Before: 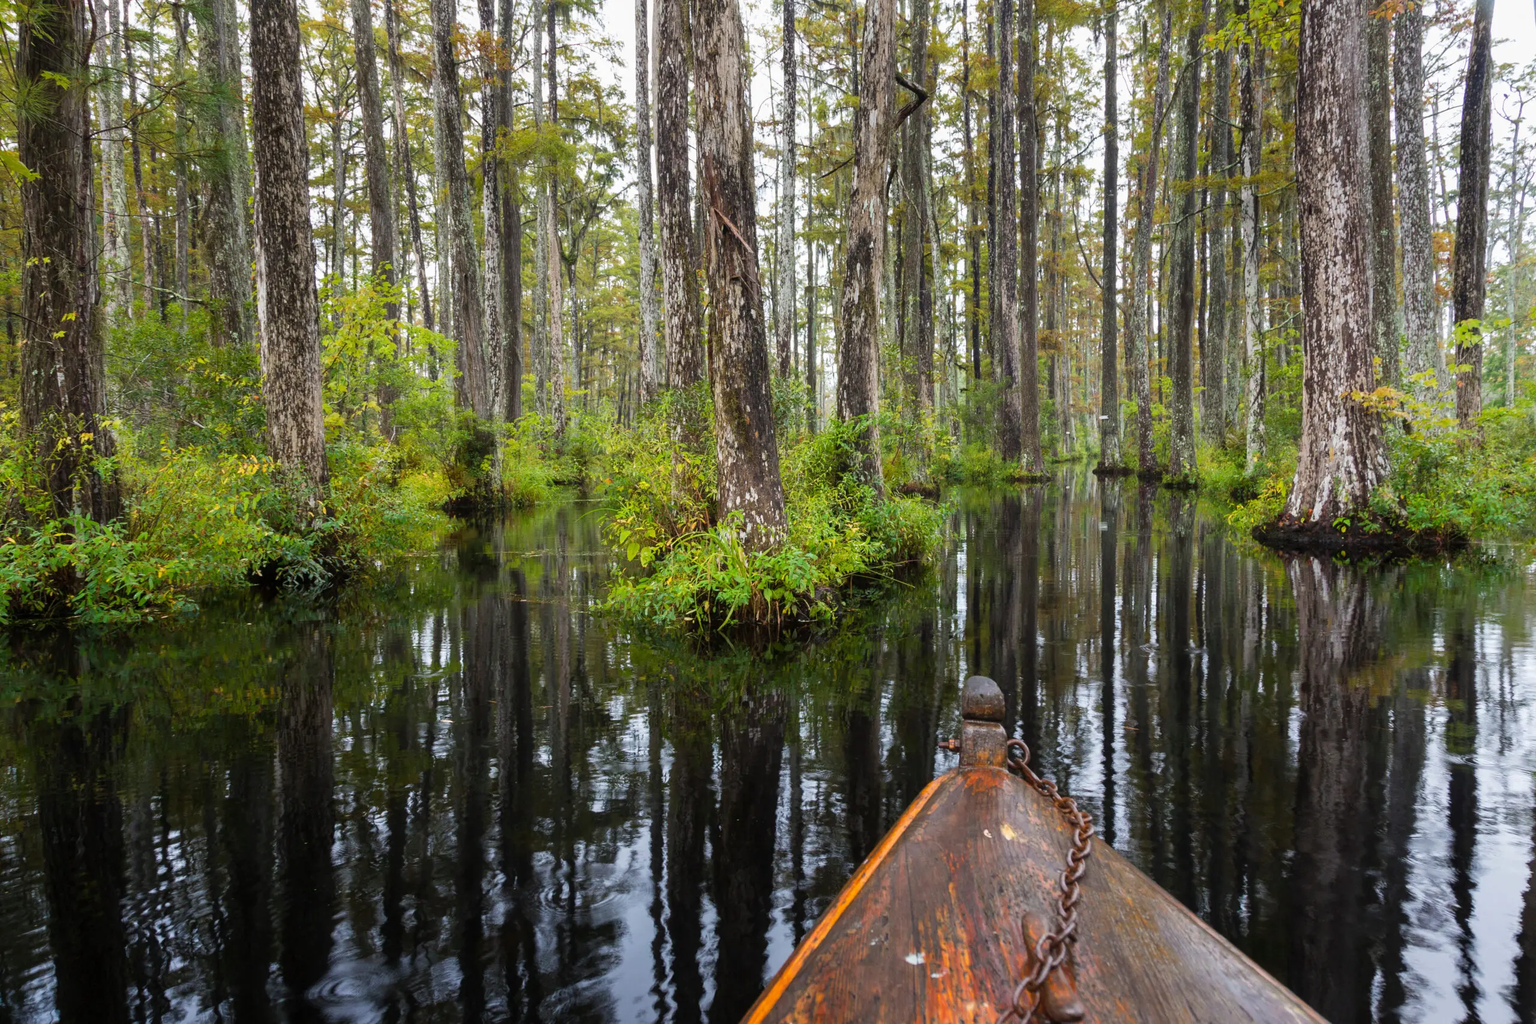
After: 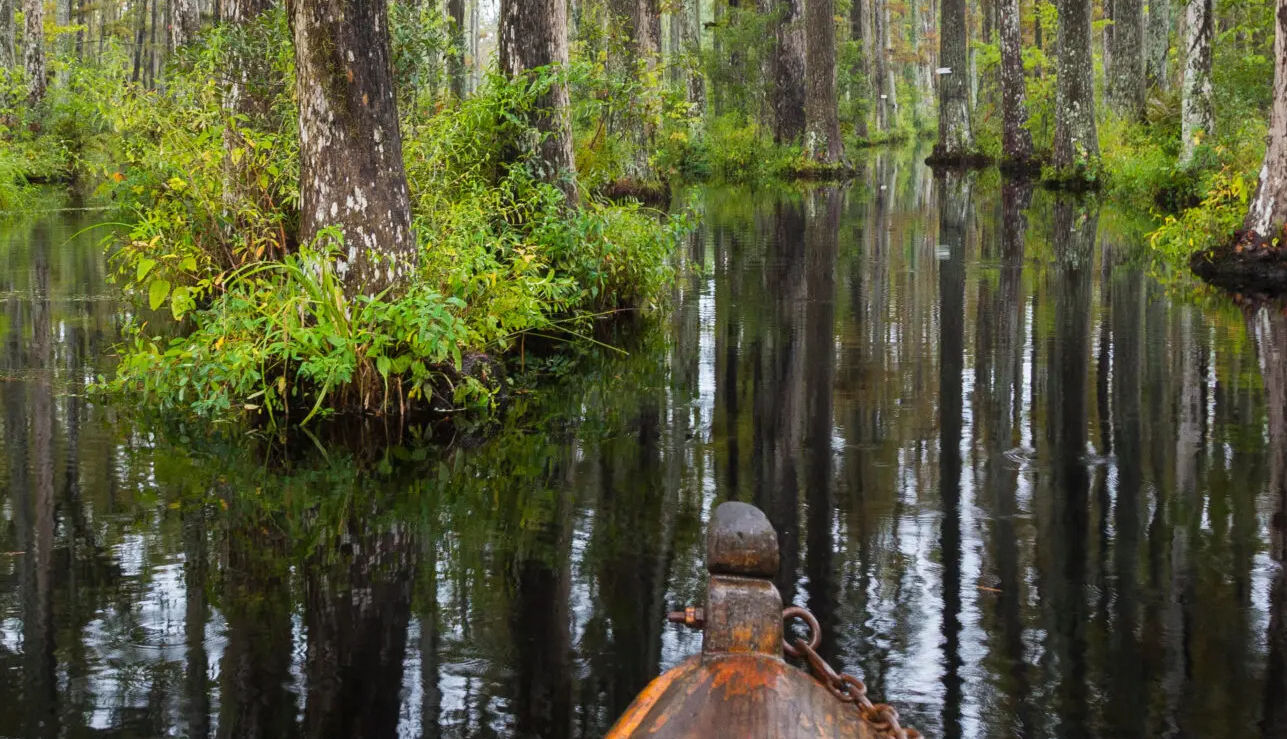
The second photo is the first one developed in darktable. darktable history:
crop: left 35.03%, top 36.625%, right 14.663%, bottom 20.057%
grain: coarseness 14.57 ISO, strength 8.8%
